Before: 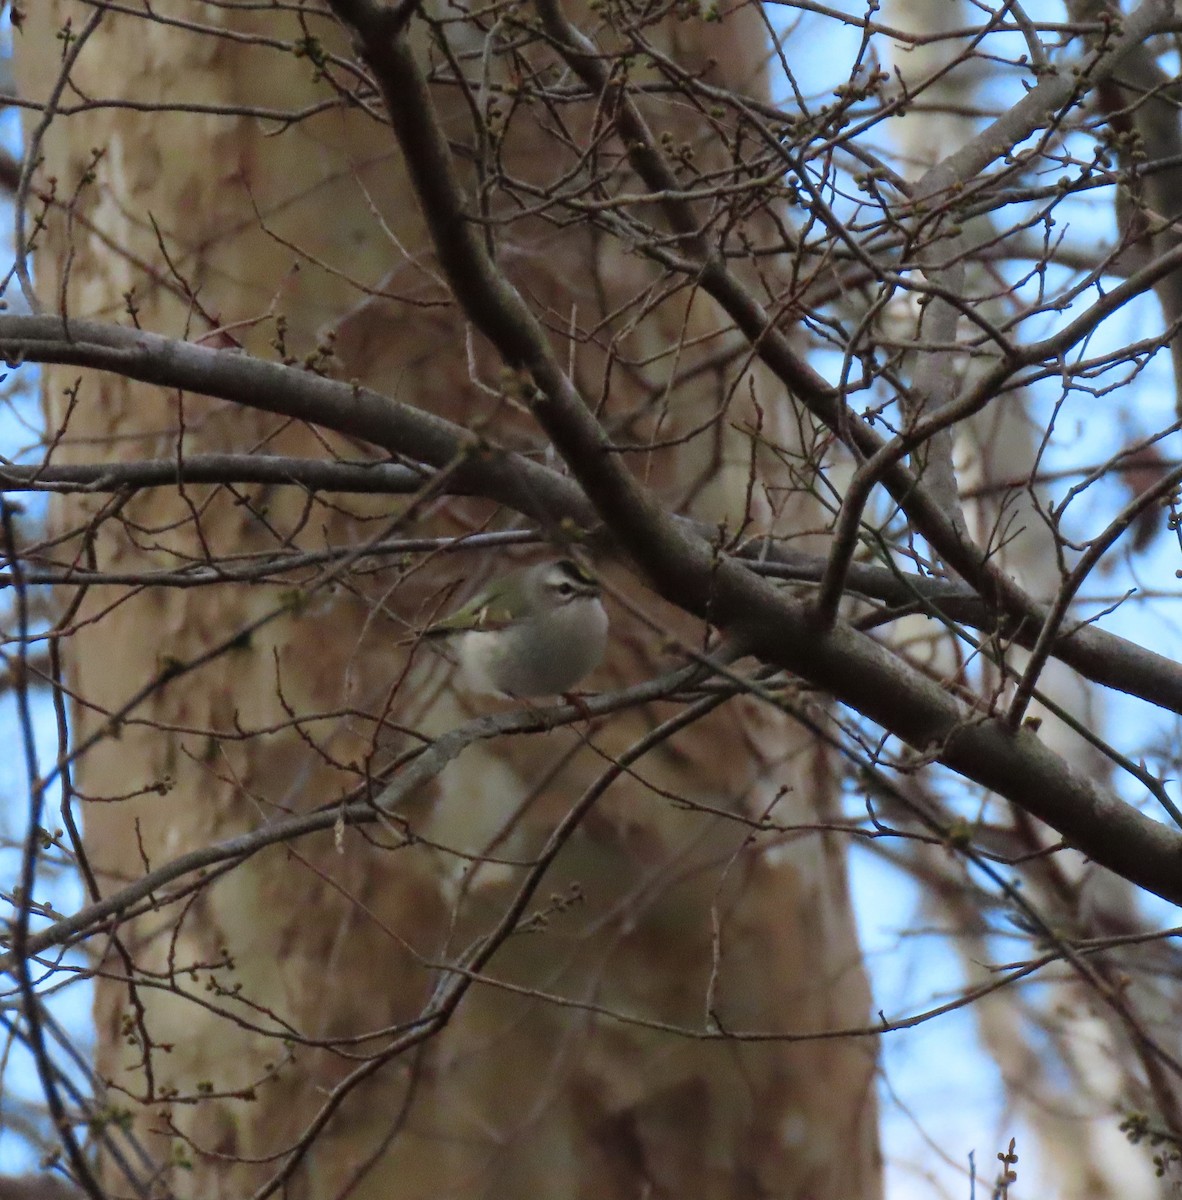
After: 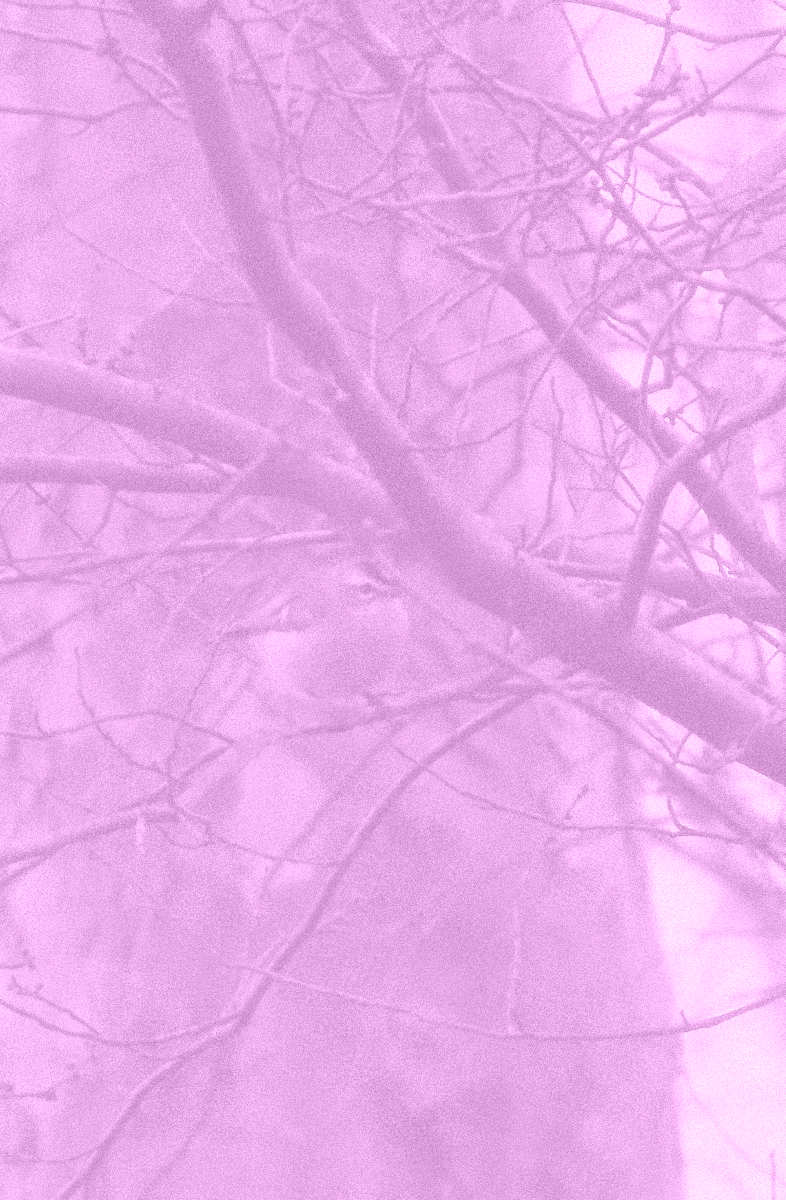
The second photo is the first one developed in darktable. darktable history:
colorize: hue 331.2°, saturation 75%, source mix 30.28%, lightness 70.52%, version 1
grain: coarseness 9.38 ISO, strength 34.99%, mid-tones bias 0%
crop: left 16.899%, right 16.556%
